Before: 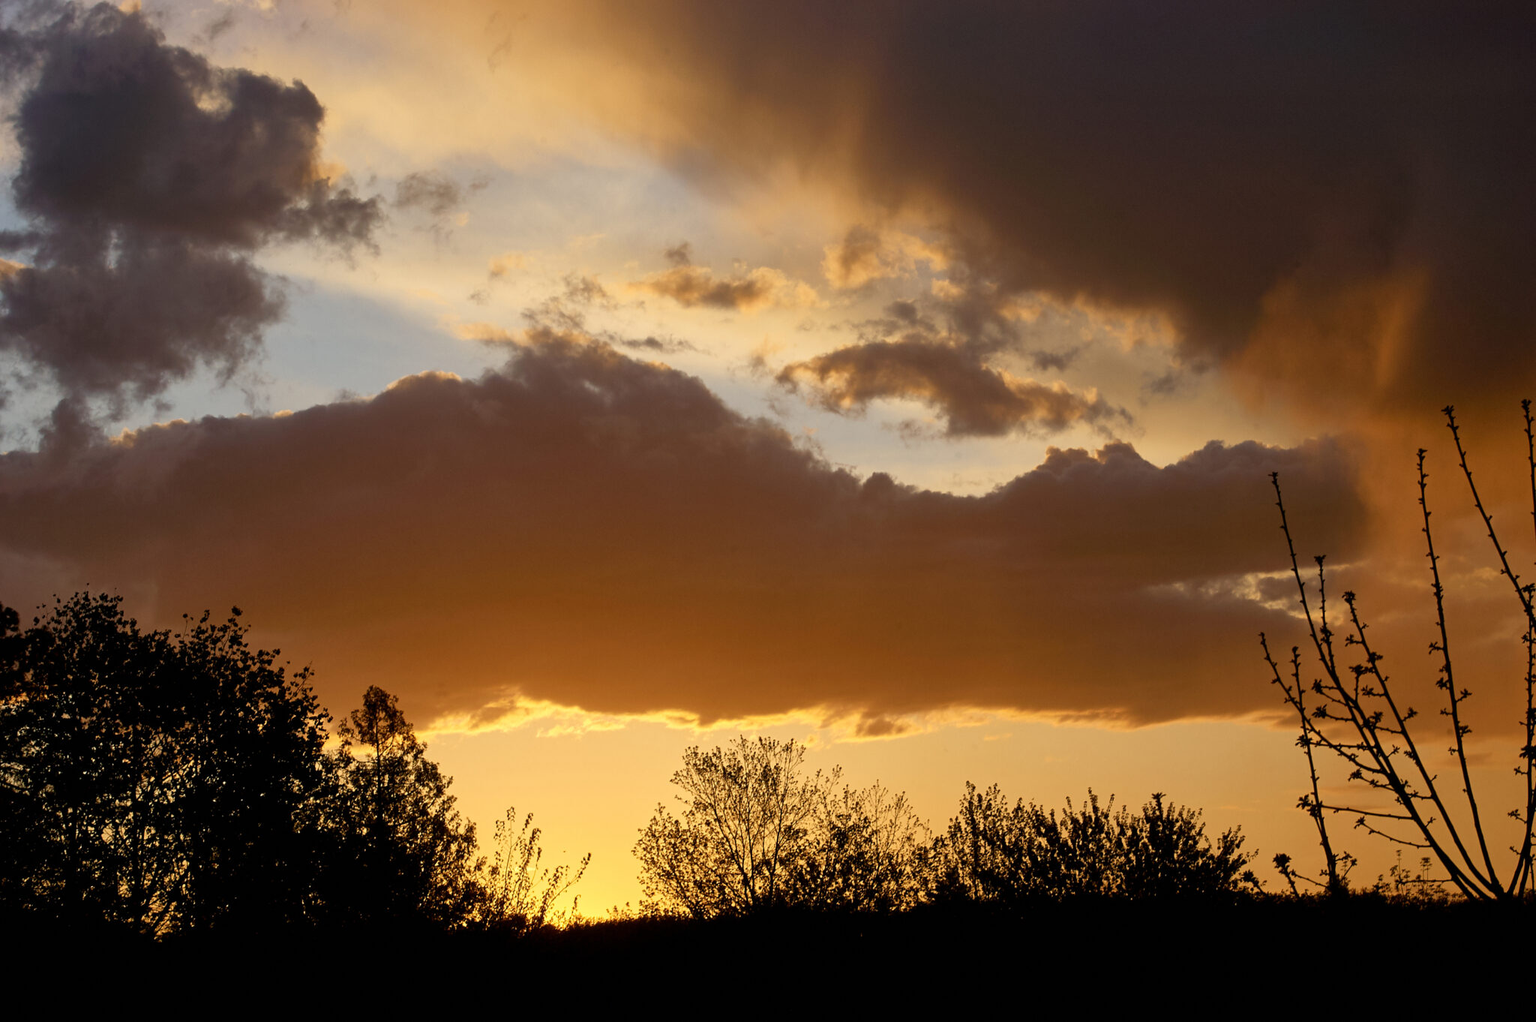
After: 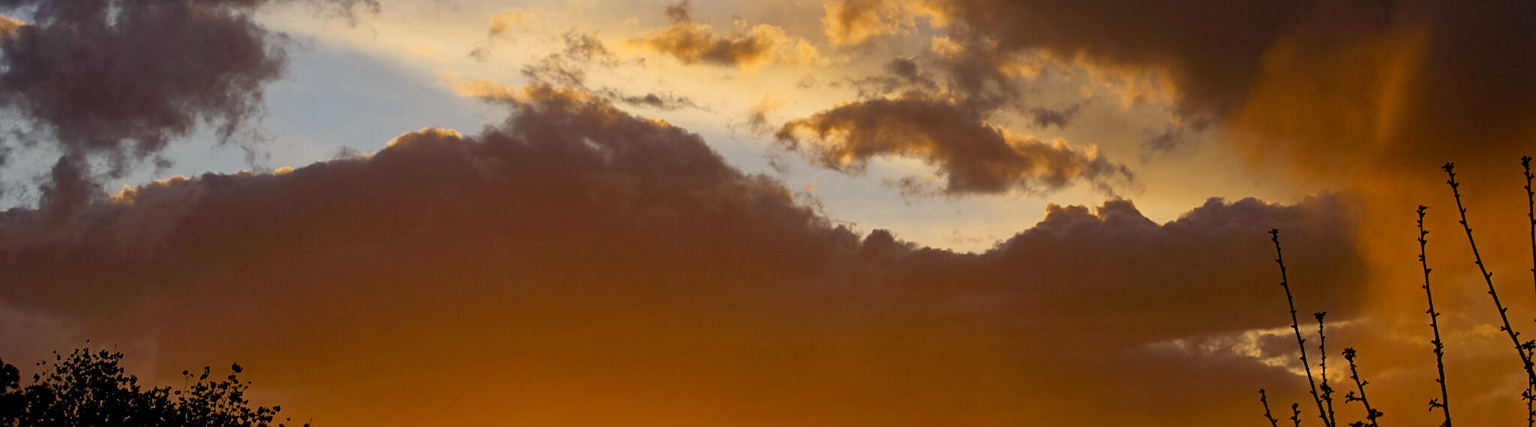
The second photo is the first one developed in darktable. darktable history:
sharpen: amount 0.2
crop and rotate: top 23.84%, bottom 34.294%
haze removal: adaptive false
color balance: output saturation 110%
